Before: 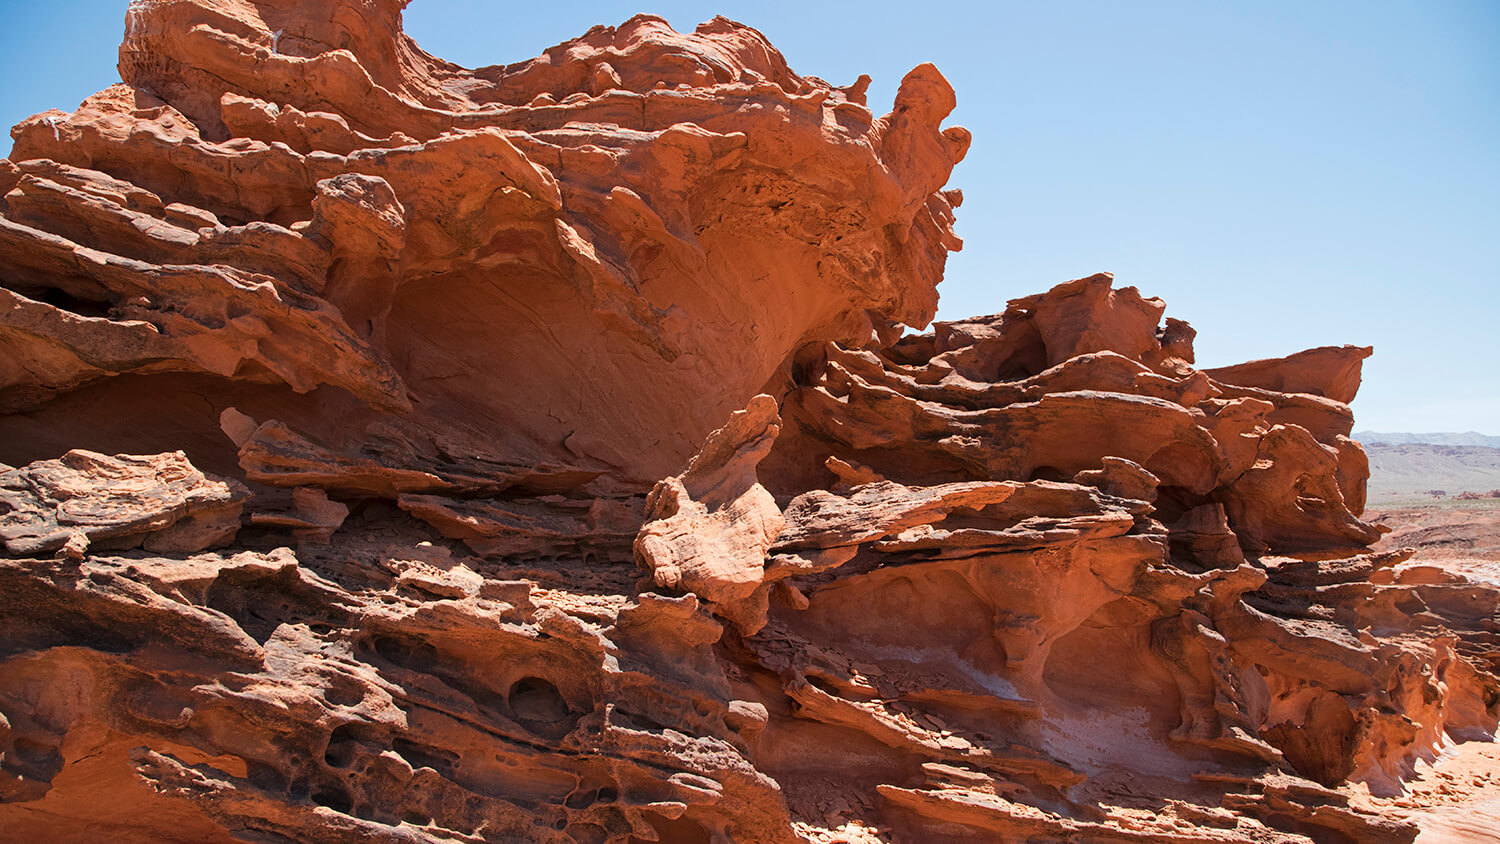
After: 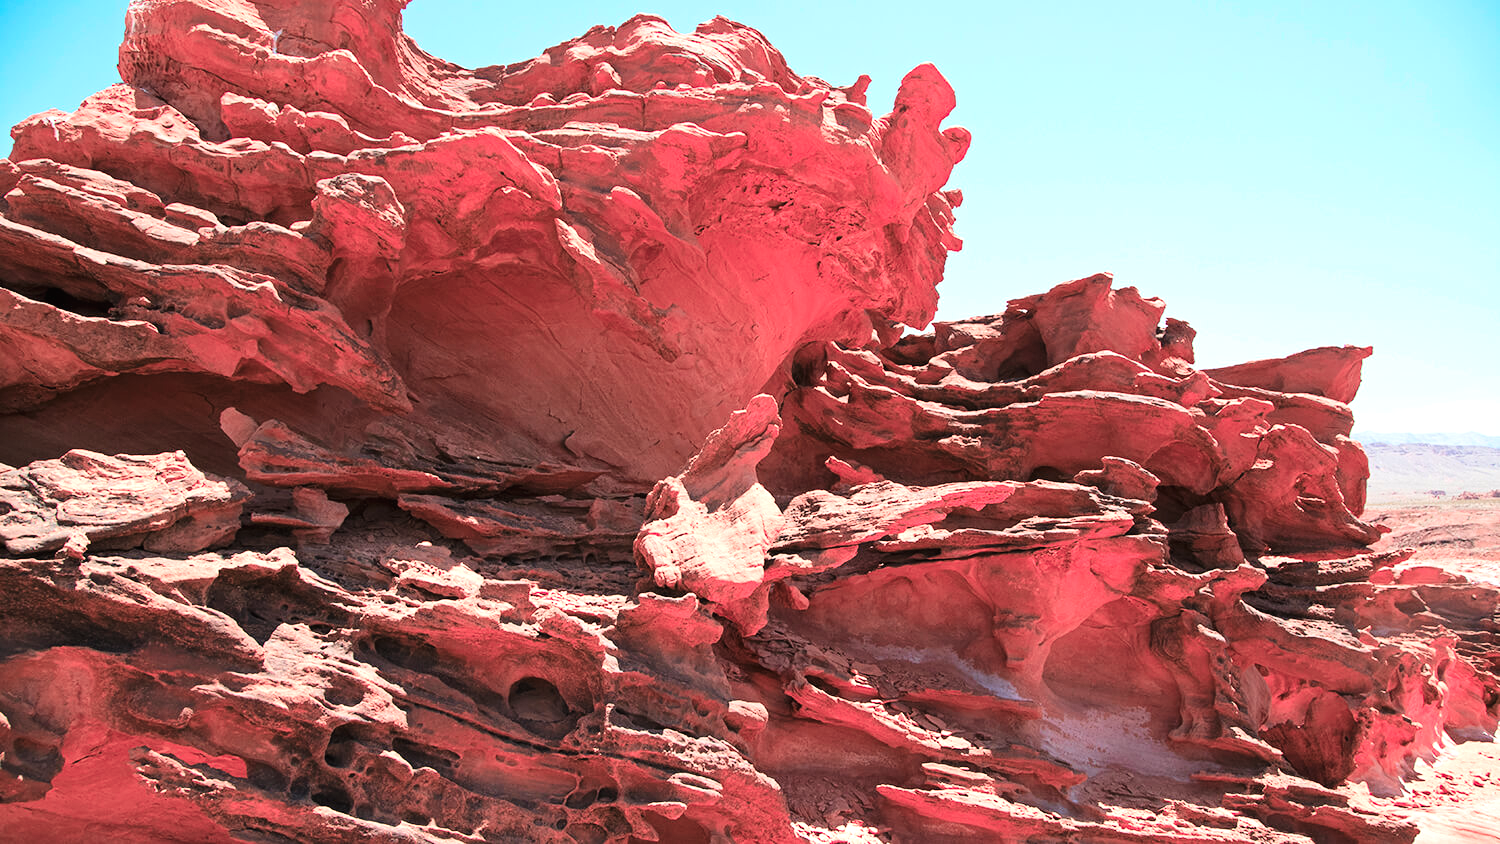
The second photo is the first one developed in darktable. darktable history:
tone curve: curves: ch0 [(0, 0) (0.004, 0.001) (0.133, 0.112) (0.325, 0.362) (0.832, 0.893) (1, 1)], color space Lab, linked channels, preserve colors none
exposure: black level correction -0.002, exposure 0.54 EV, compensate highlight preservation false
color zones: curves: ch2 [(0, 0.488) (0.143, 0.417) (0.286, 0.212) (0.429, 0.179) (0.571, 0.154) (0.714, 0.415) (0.857, 0.495) (1, 0.488)]
